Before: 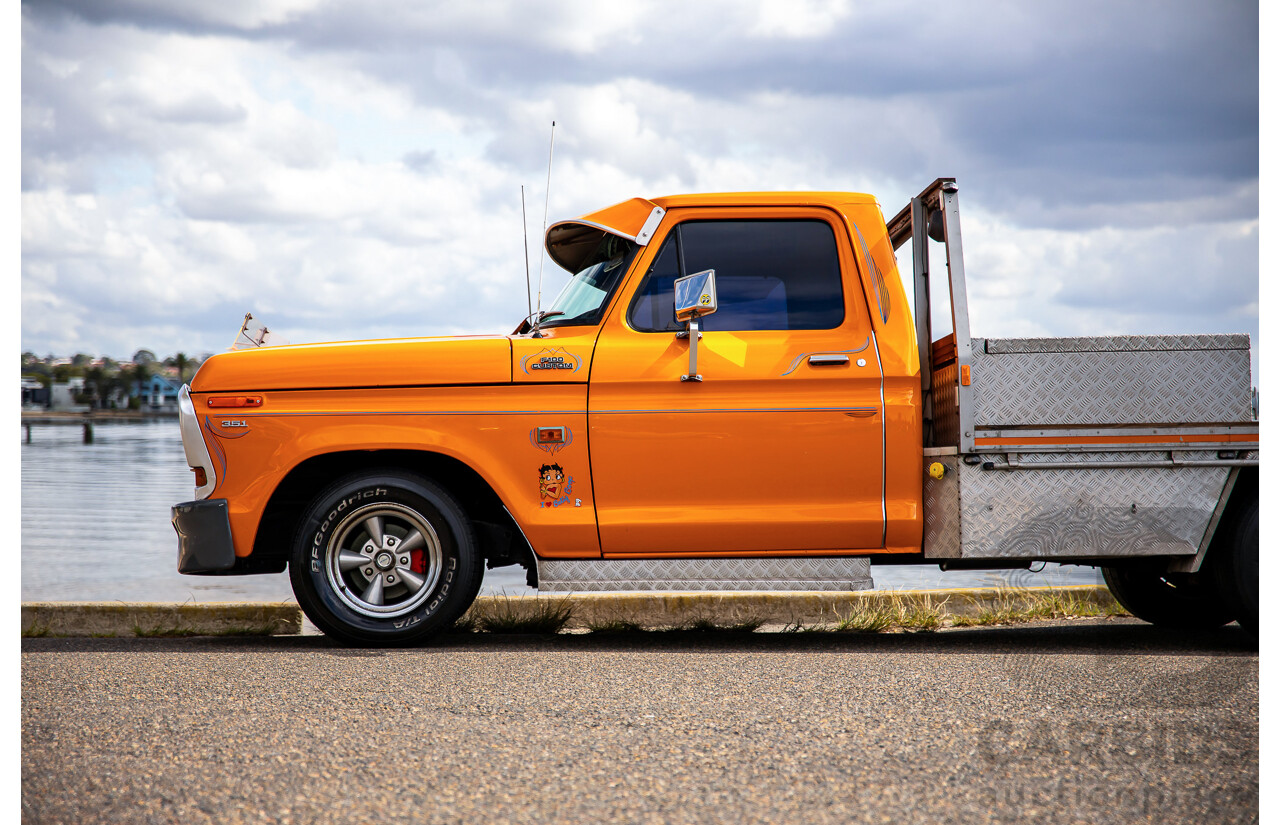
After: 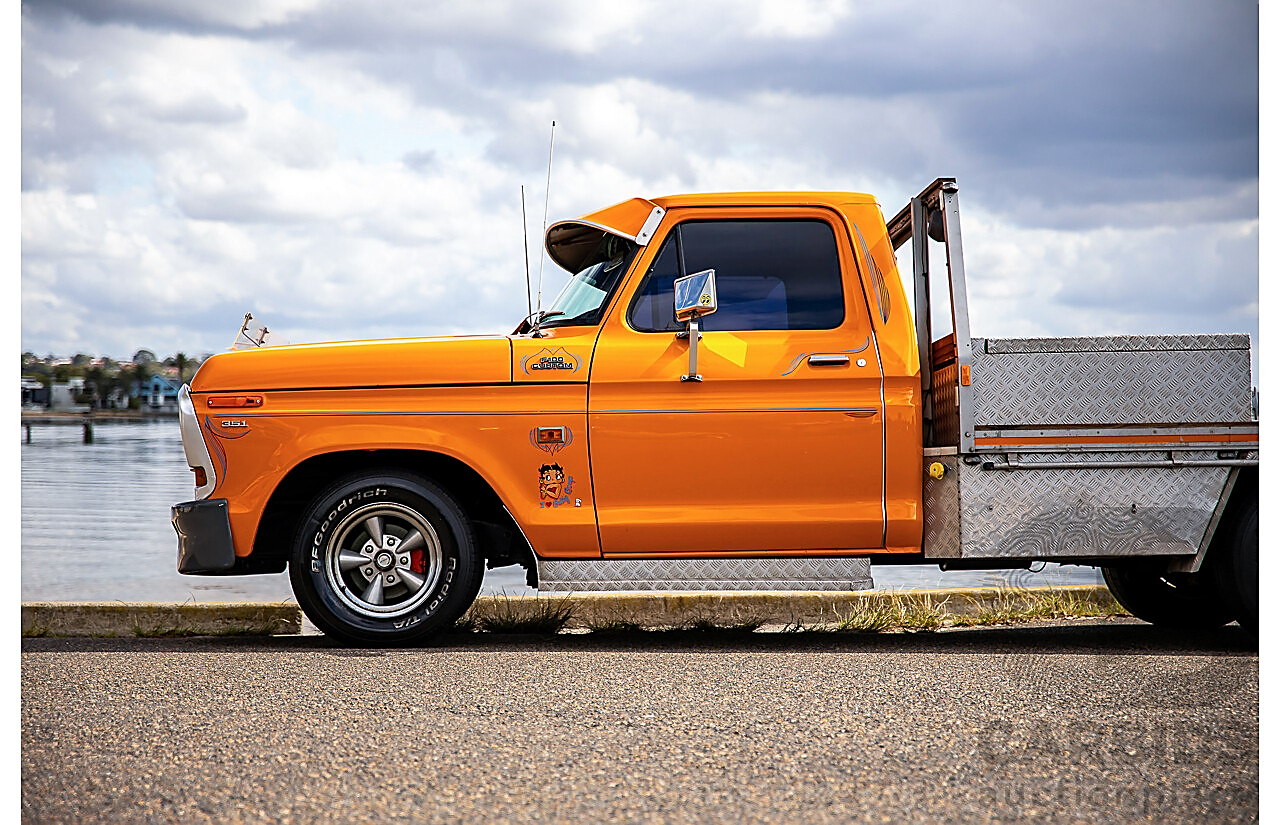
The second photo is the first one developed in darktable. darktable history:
sharpen: radius 1.368, amount 1.249, threshold 0.648
